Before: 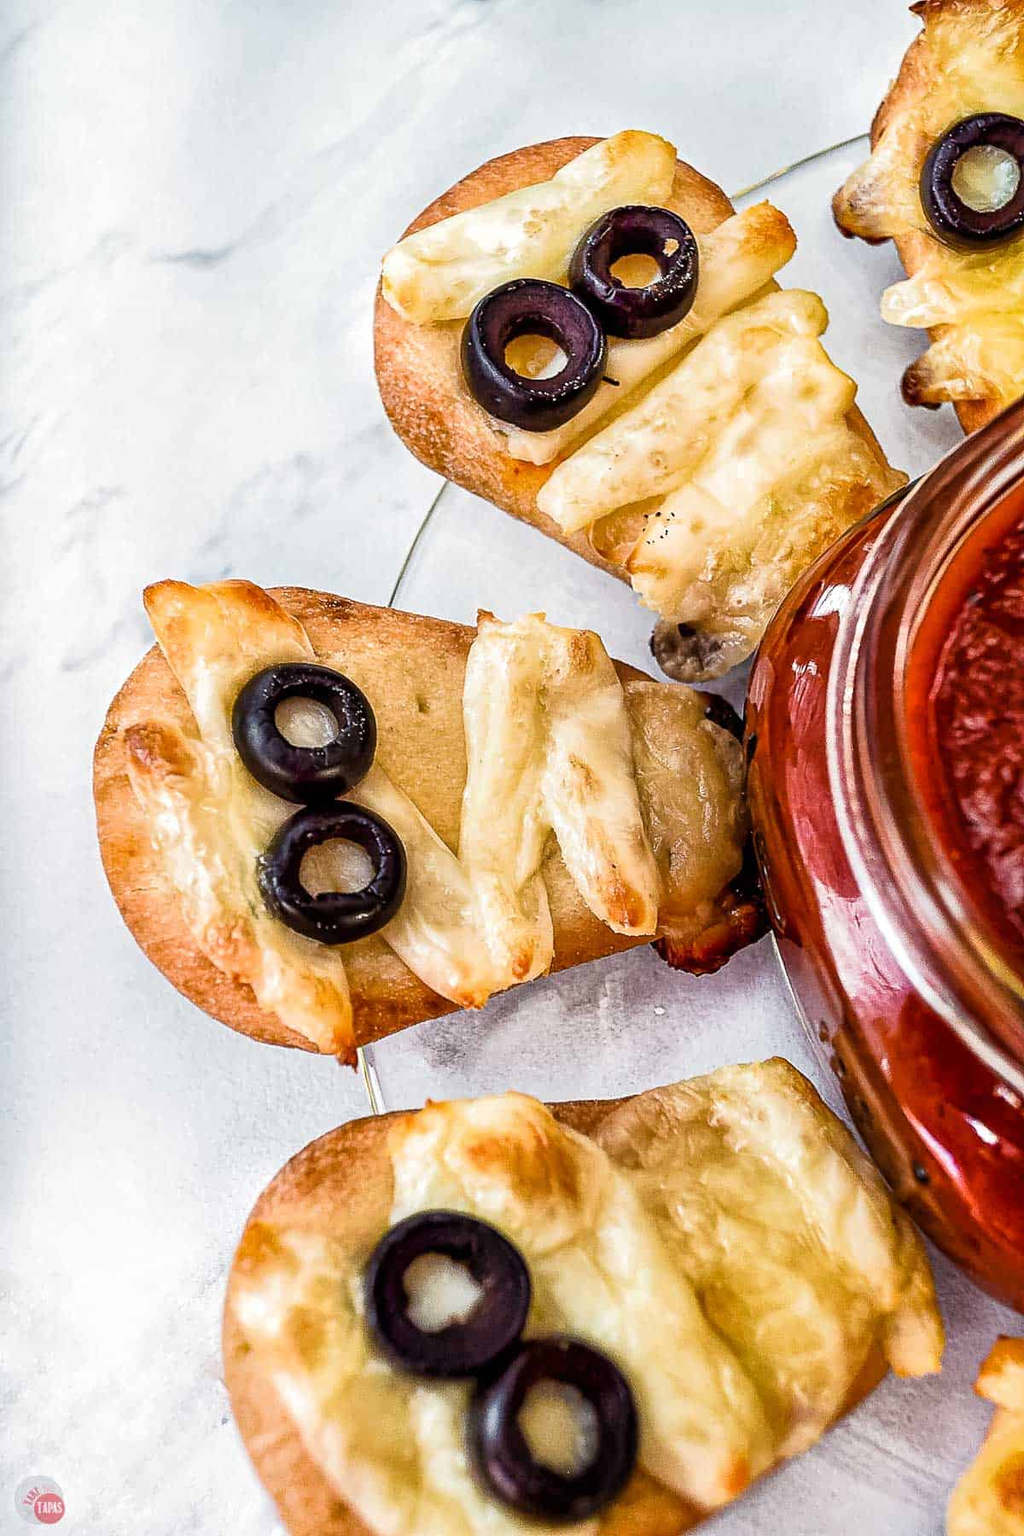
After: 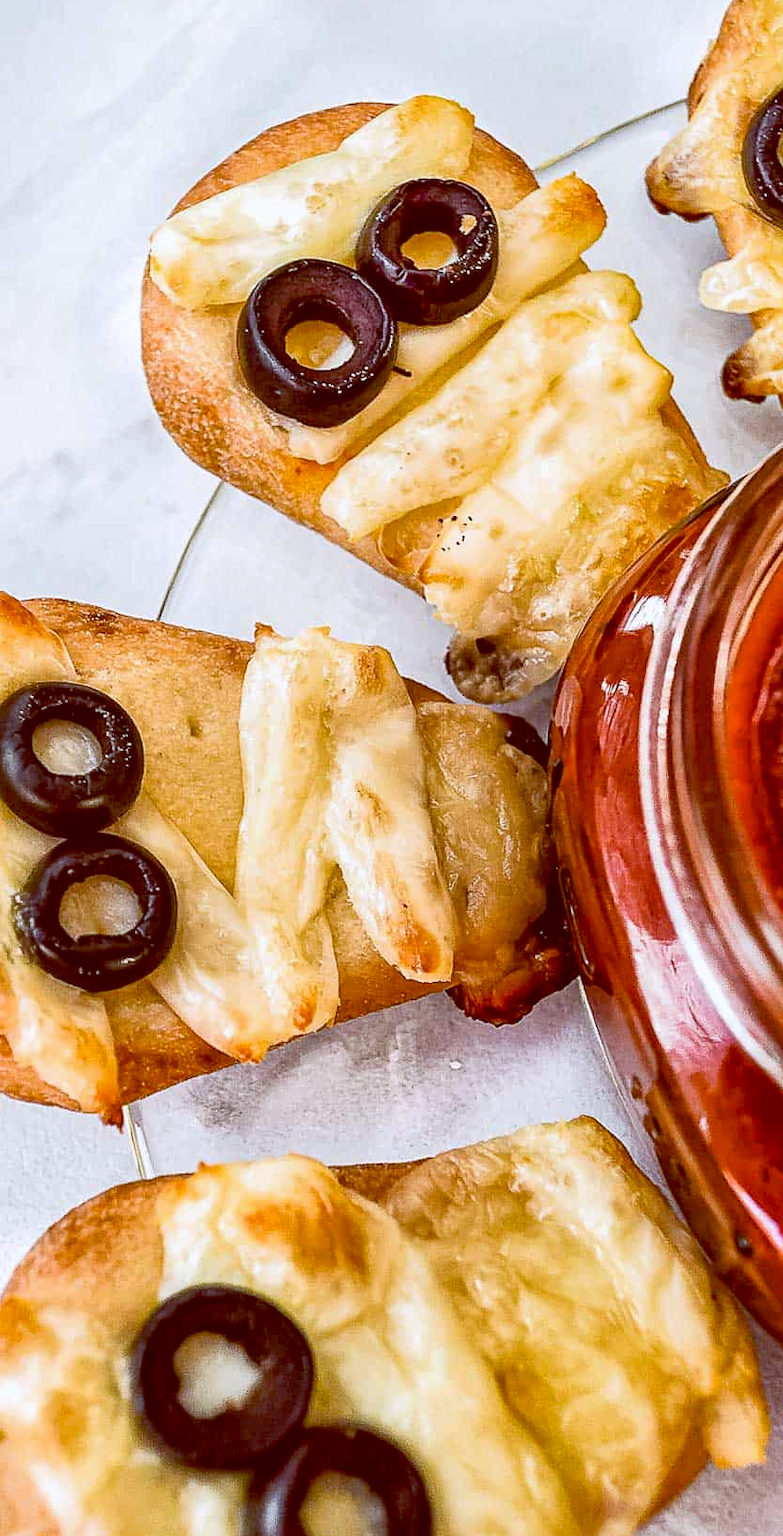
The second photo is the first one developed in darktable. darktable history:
color balance: lift [1, 1.011, 0.999, 0.989], gamma [1.109, 1.045, 1.039, 0.955], gain [0.917, 0.936, 0.952, 1.064], contrast 2.32%, contrast fulcrum 19%, output saturation 101%
crop and rotate: left 24.034%, top 2.838%, right 6.406%, bottom 6.299%
